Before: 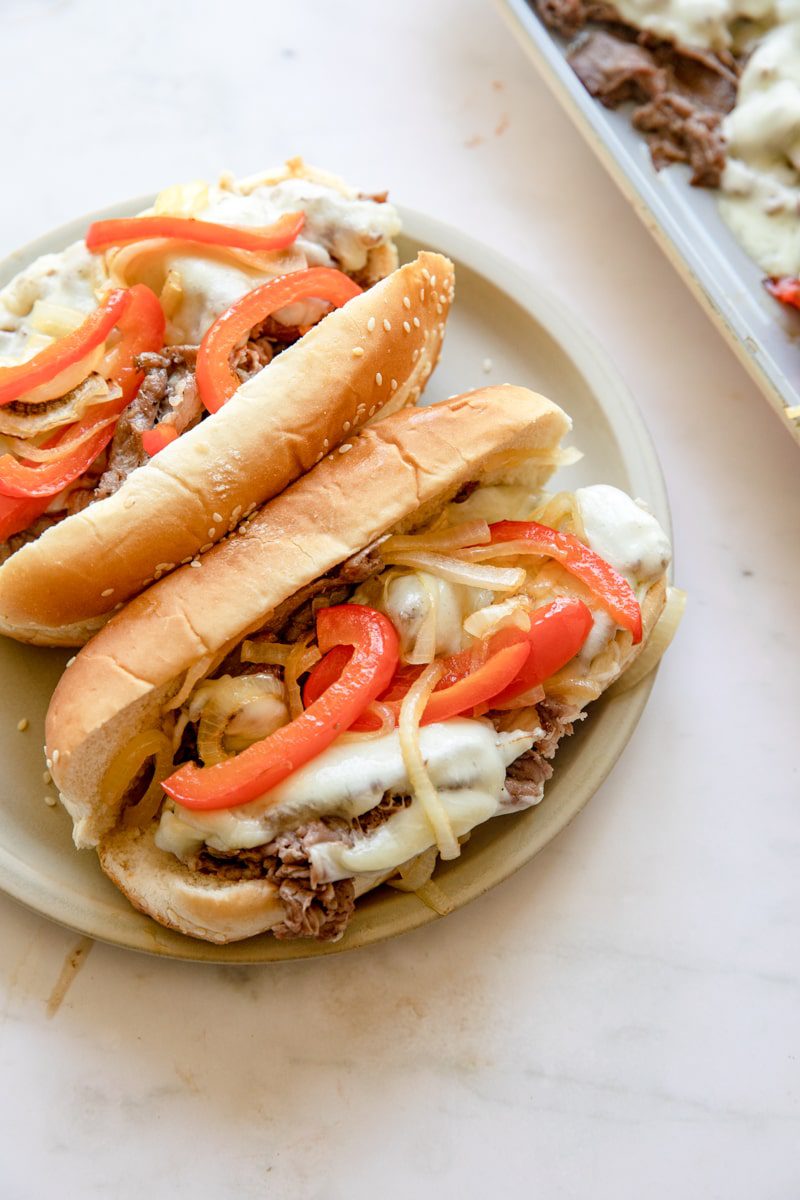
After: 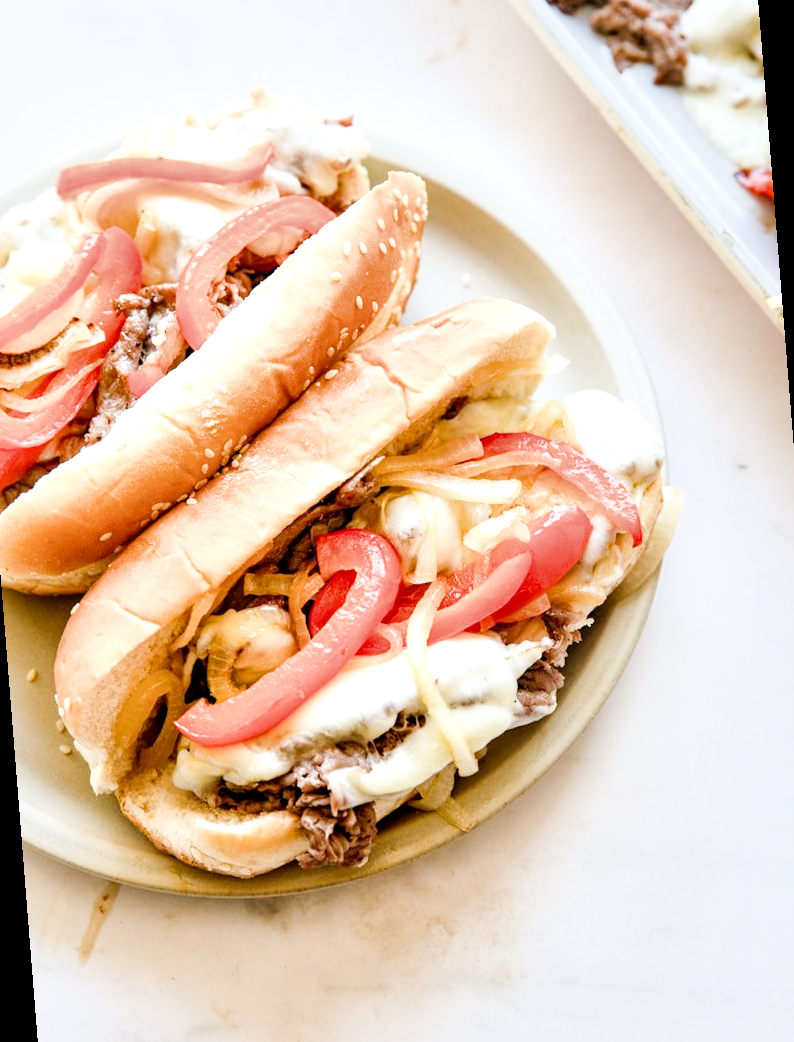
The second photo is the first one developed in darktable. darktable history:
filmic rgb: black relative exposure -5 EV, hardness 2.88, contrast 1.2, highlights saturation mix -30%
exposure: black level correction 0, exposure 1.2 EV, compensate exposure bias true, compensate highlight preservation false
white balance: red 0.974, blue 1.044
shadows and highlights: shadows 30.86, highlights 0, soften with gaussian
local contrast: mode bilateral grid, contrast 25, coarseness 60, detail 151%, midtone range 0.2
rotate and perspective: rotation -4.57°, crop left 0.054, crop right 0.944, crop top 0.087, crop bottom 0.914
